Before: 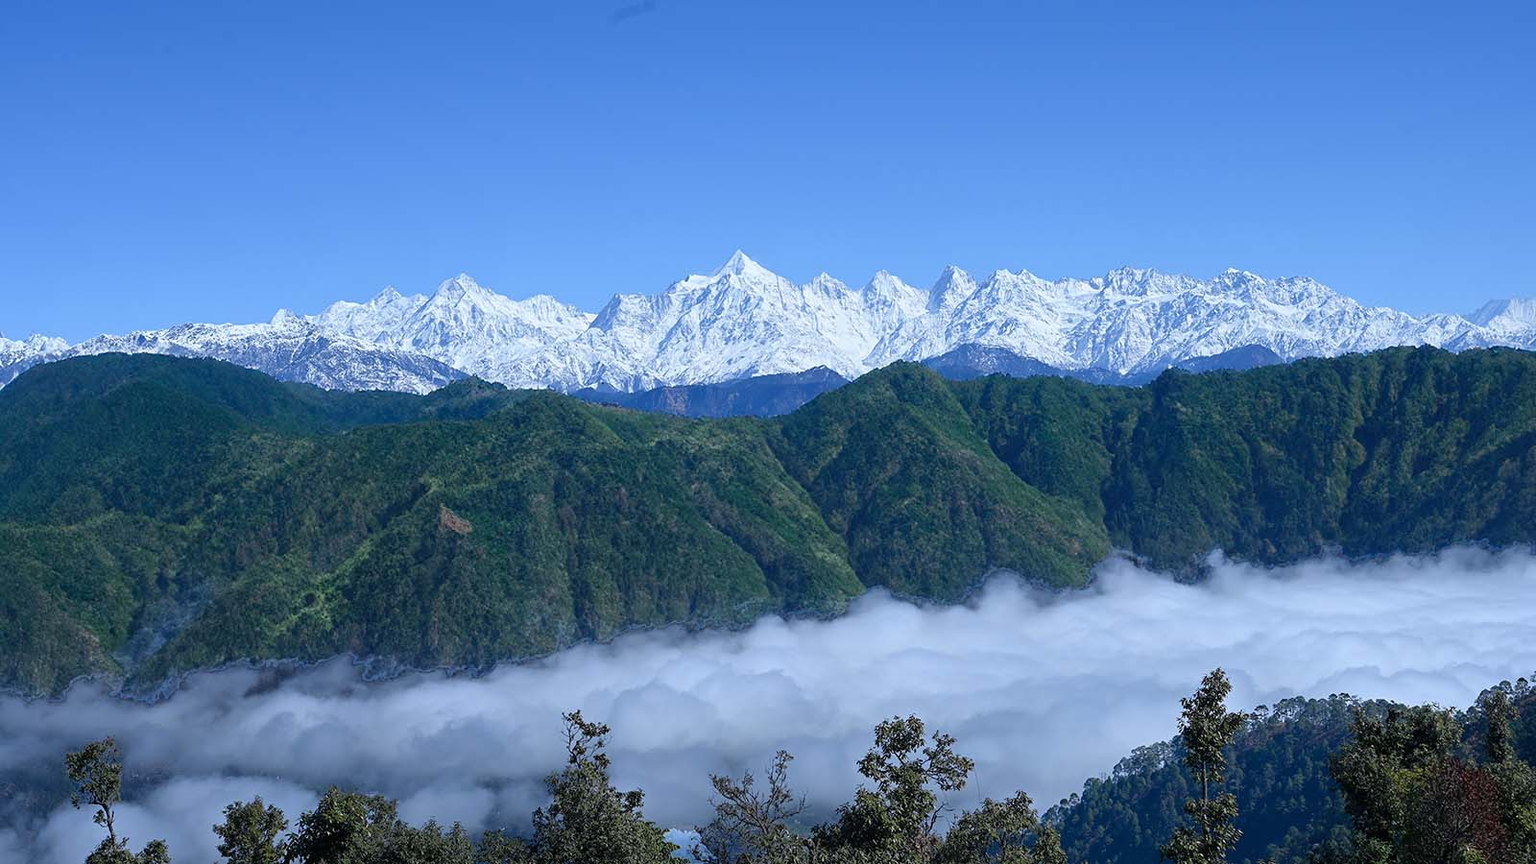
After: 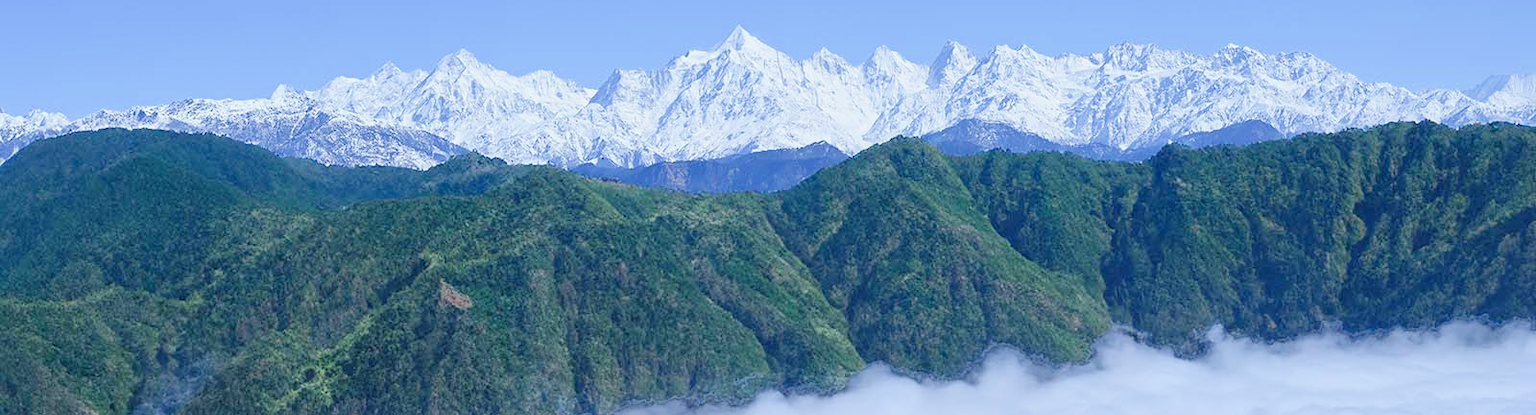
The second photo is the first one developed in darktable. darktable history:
exposure: exposure 1 EV, compensate highlight preservation false
filmic rgb: black relative exposure -7.96 EV, white relative exposure 4 EV, threshold 2.98 EV, hardness 4.19, contrast 0.919, iterations of high-quality reconstruction 0, enable highlight reconstruction true
crop and rotate: top 26.111%, bottom 25.746%
